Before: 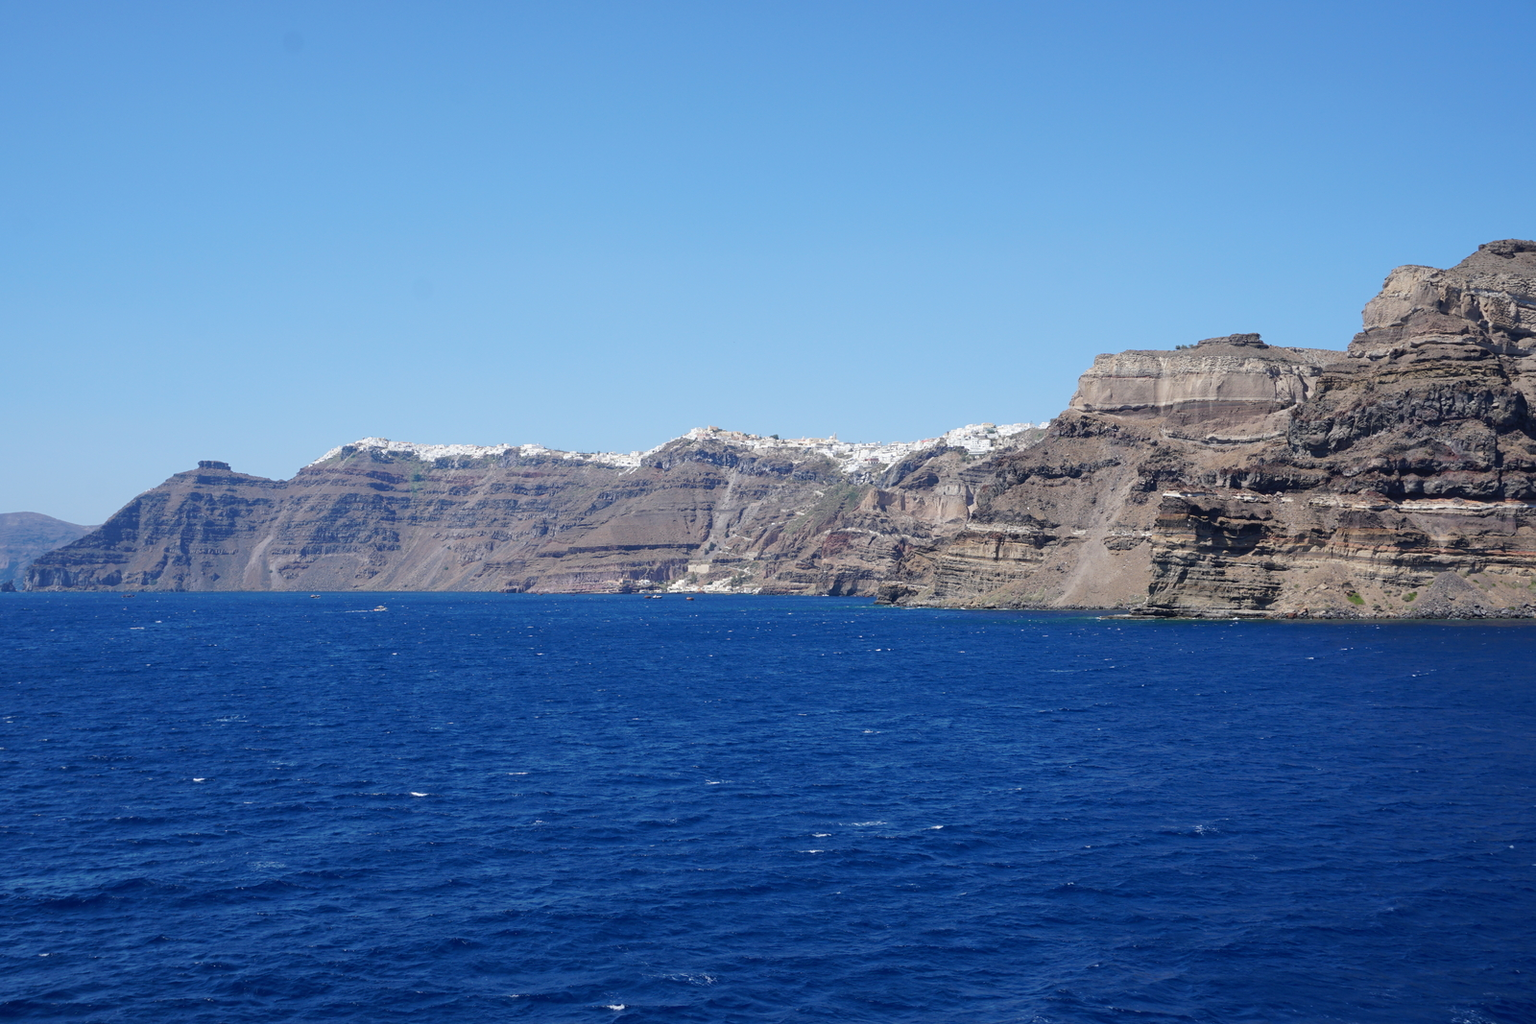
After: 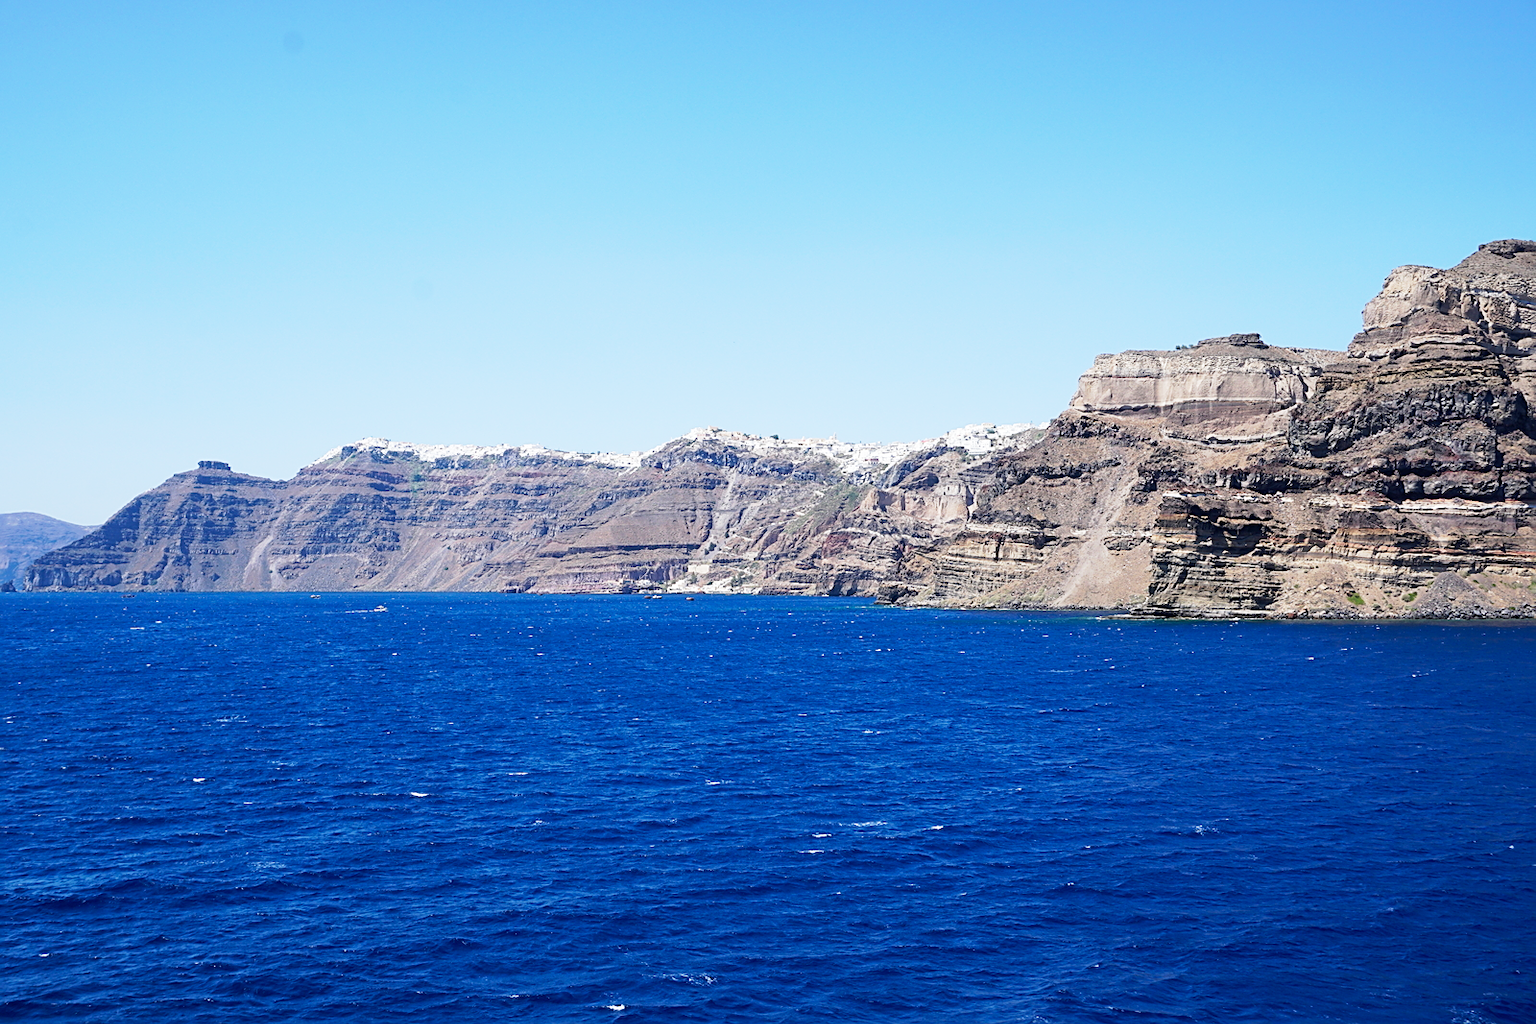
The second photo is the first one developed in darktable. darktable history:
sharpen: on, module defaults
base curve: curves: ch0 [(0, 0) (0.005, 0.002) (0.193, 0.295) (0.399, 0.664) (0.75, 0.928) (1, 1)], preserve colors none
